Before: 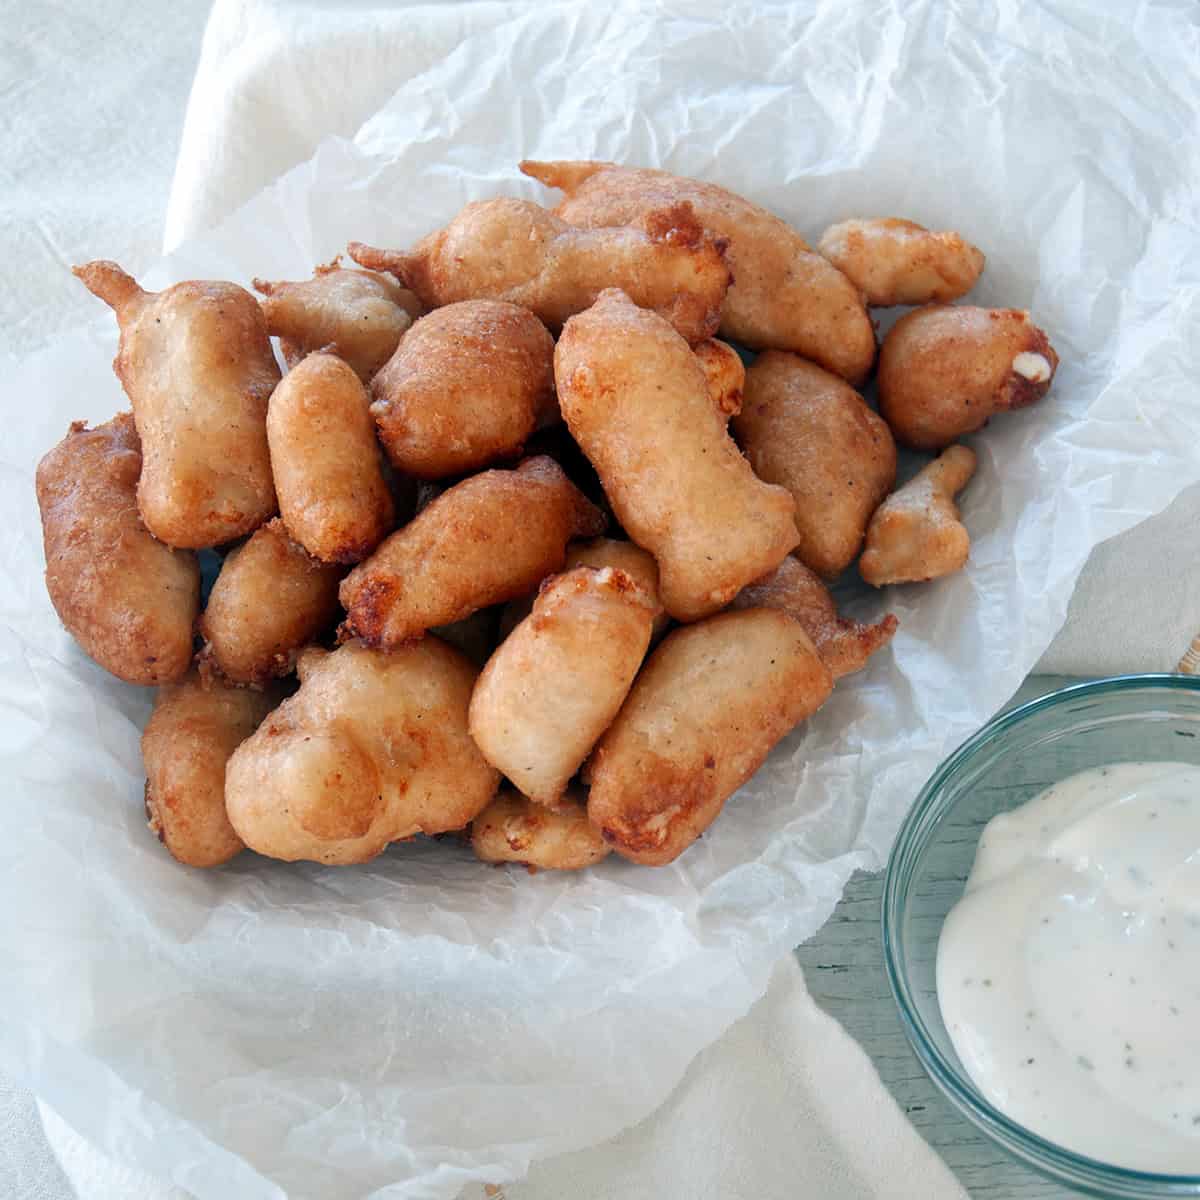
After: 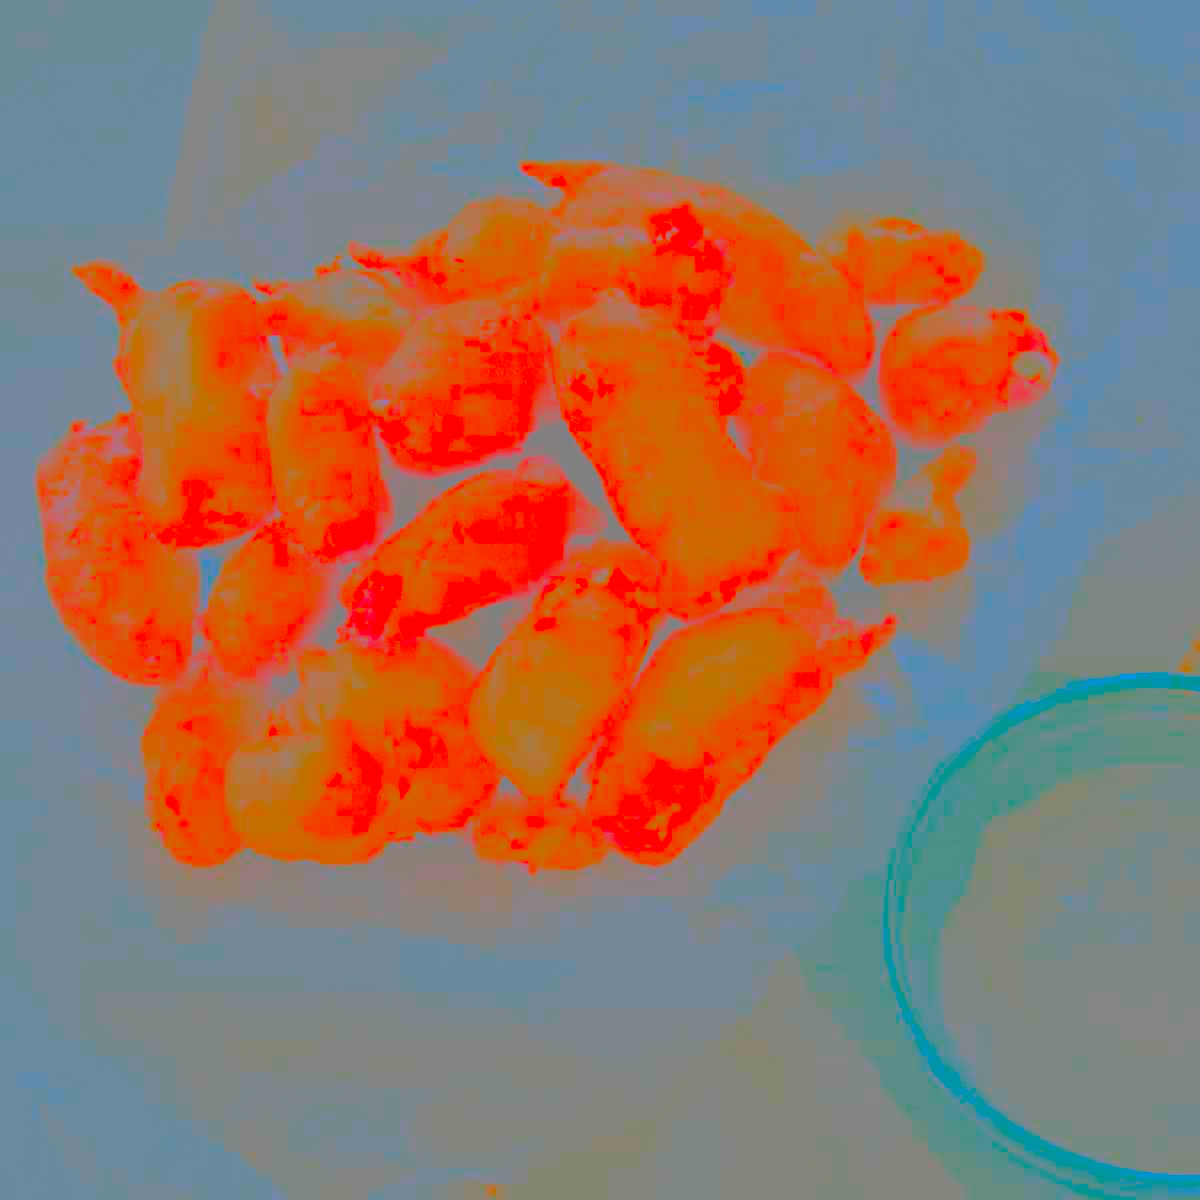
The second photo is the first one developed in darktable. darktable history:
contrast brightness saturation: contrast -0.99, brightness -0.17, saturation 0.75
tone curve: curves: ch0 [(0, 0) (0.16, 0.055) (0.506, 0.762) (1, 1.024)], color space Lab, linked channels, preserve colors none
